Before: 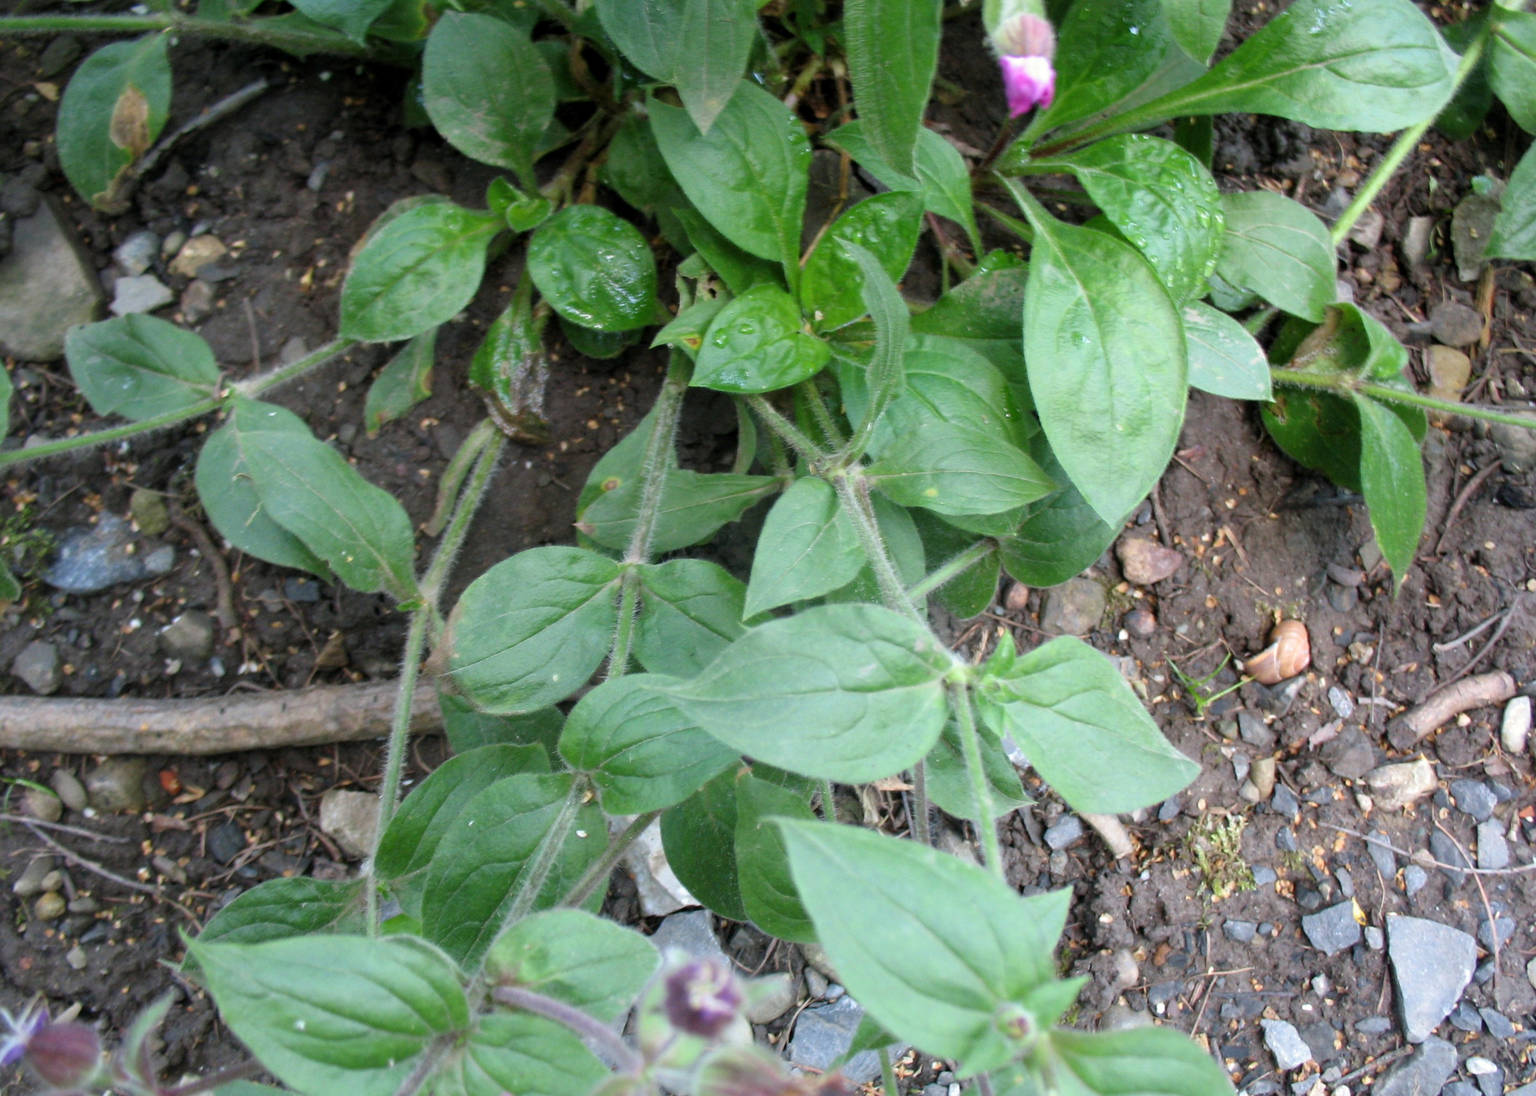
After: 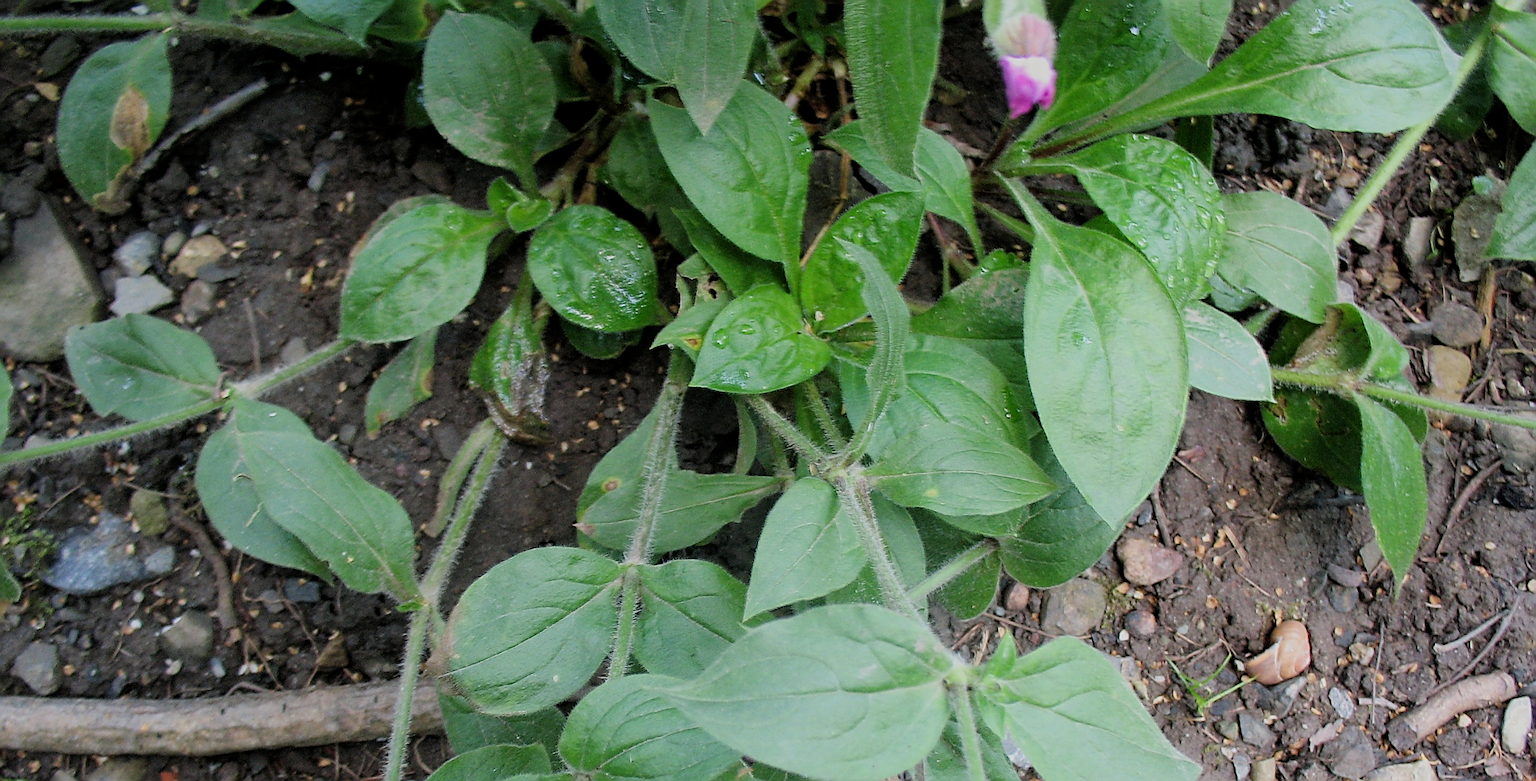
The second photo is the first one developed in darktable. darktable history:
crop: right 0%, bottom 28.699%
sharpen: amount 1.874
local contrast: mode bilateral grid, contrast 16, coarseness 37, detail 104%, midtone range 0.2
filmic rgb: black relative exposure -16 EV, white relative exposure 6.88 EV, hardness 4.71
